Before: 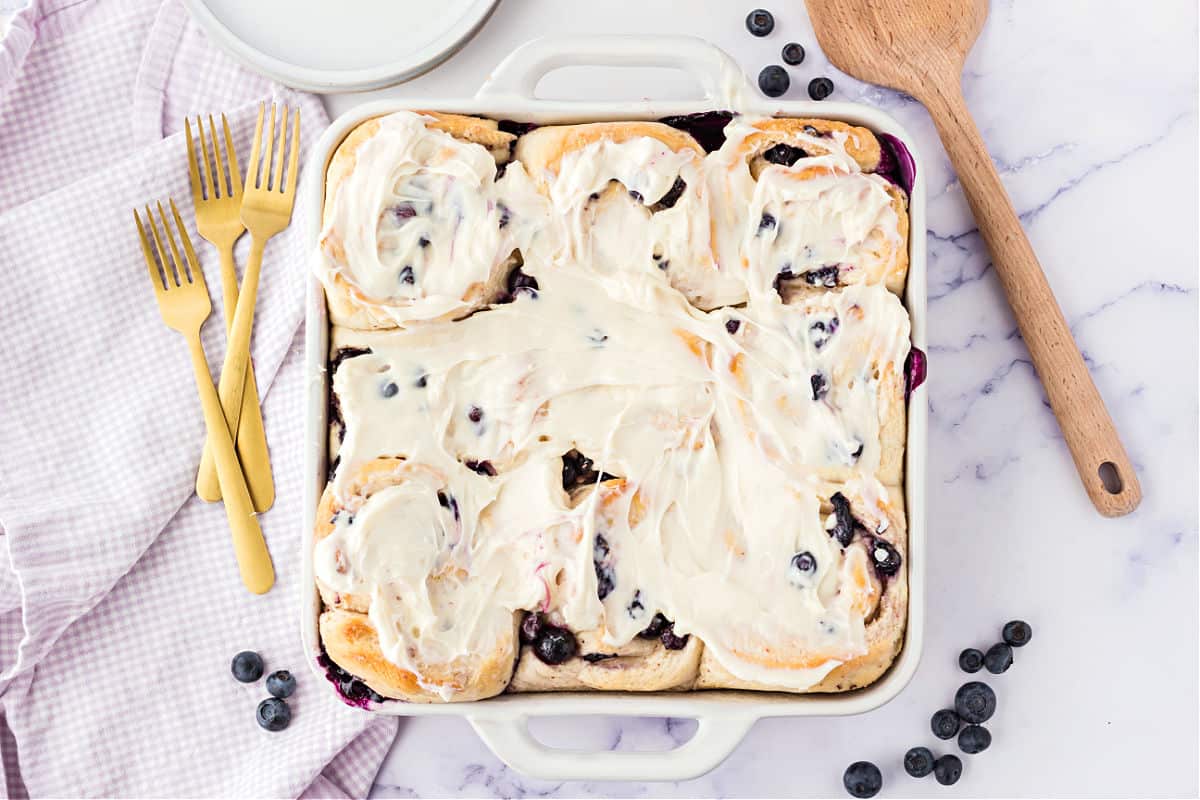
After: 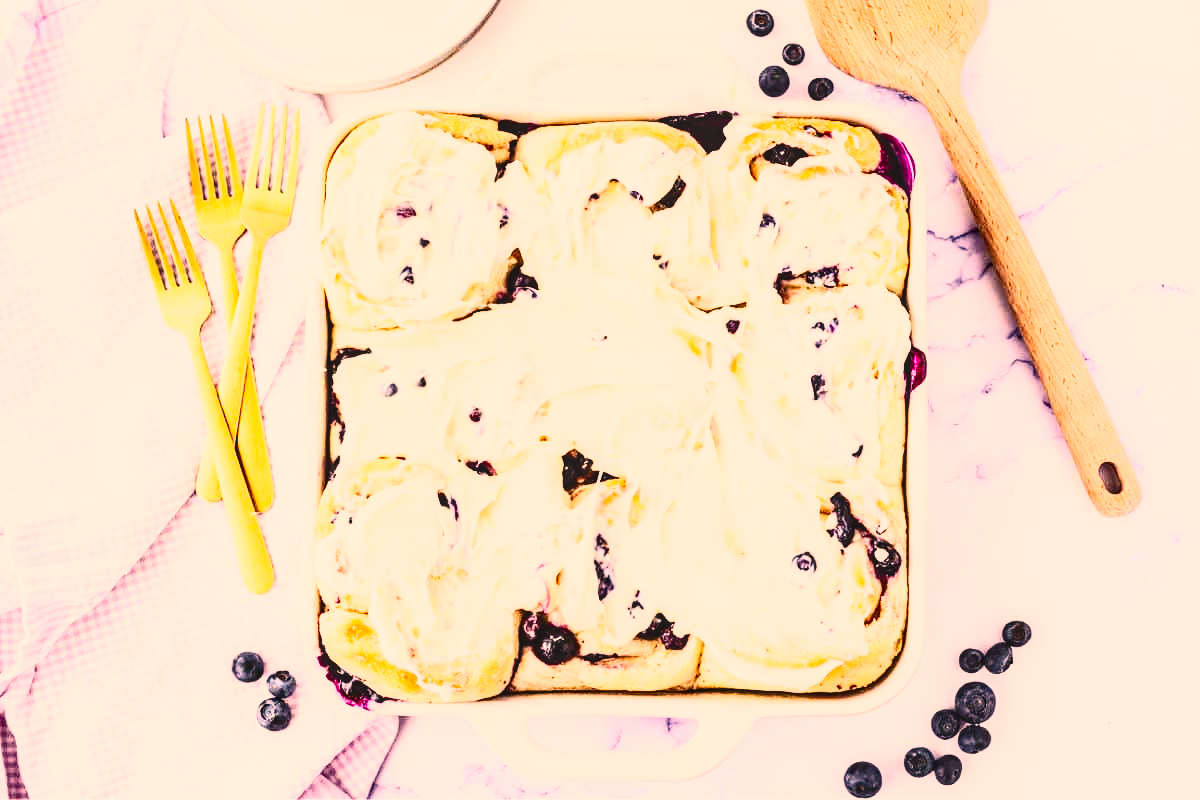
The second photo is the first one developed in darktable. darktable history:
base curve: curves: ch0 [(0, 0) (0.032, 0.025) (0.121, 0.166) (0.206, 0.329) (0.605, 0.79) (1, 1)], preserve colors none
contrast brightness saturation: contrast 0.402, brightness 0.1, saturation 0.212
local contrast: on, module defaults
color correction: highlights a* 17.9, highlights b* 18.52
